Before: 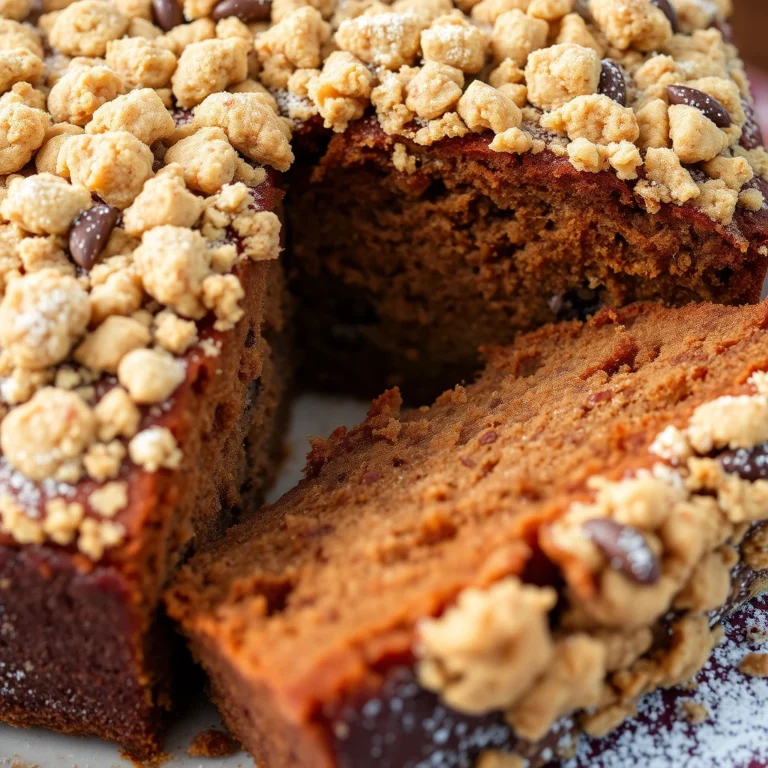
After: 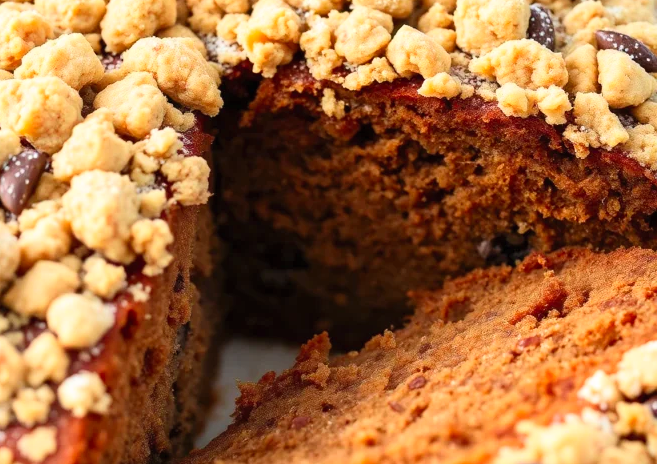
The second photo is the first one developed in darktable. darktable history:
contrast brightness saturation: contrast 0.2, brightness 0.16, saturation 0.22
crop and rotate: left 9.345%, top 7.22%, right 4.982%, bottom 32.331%
